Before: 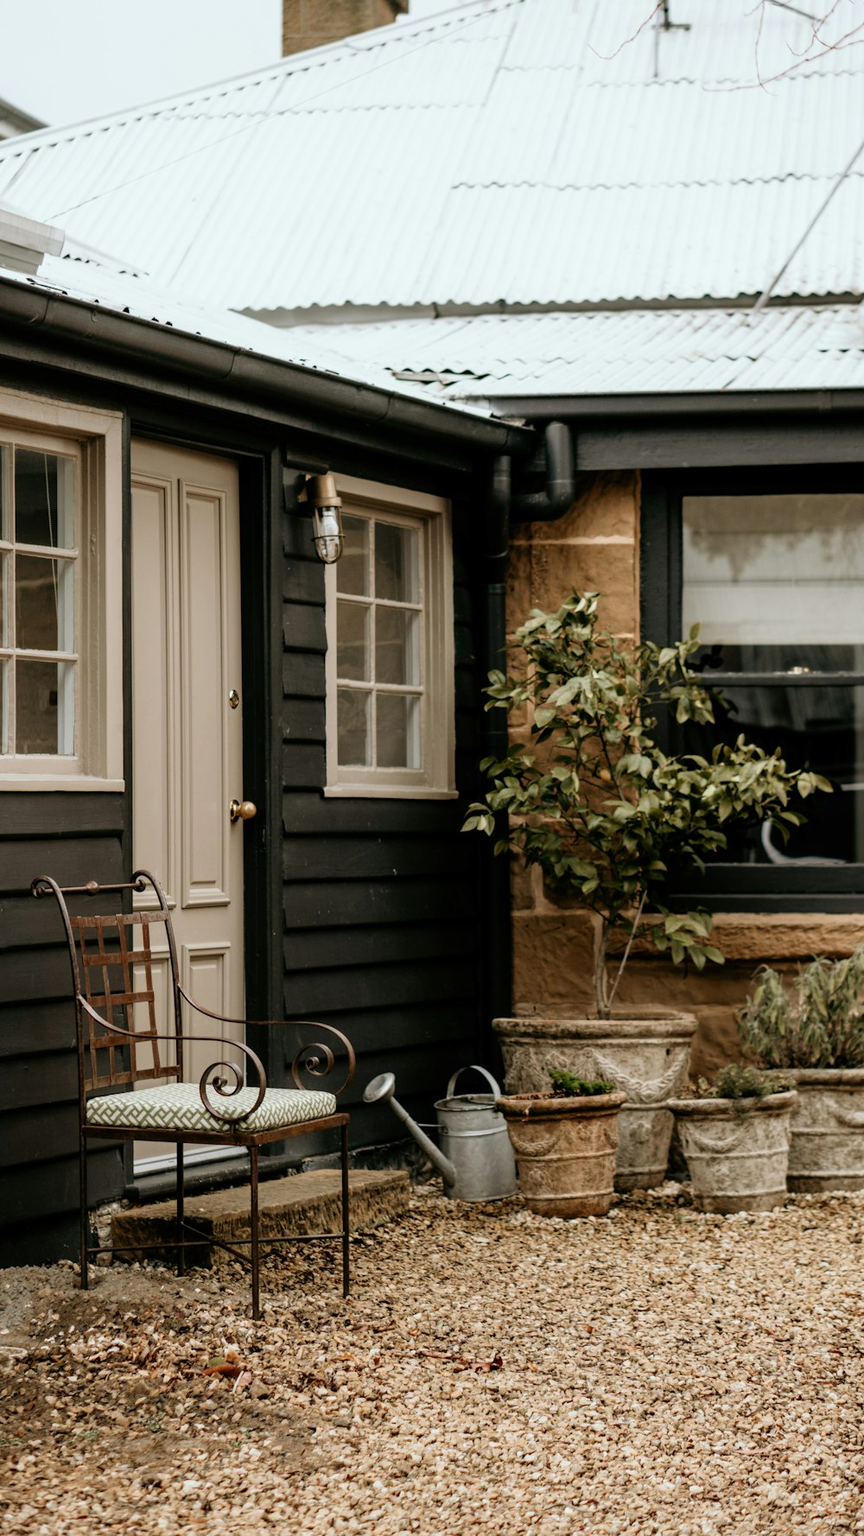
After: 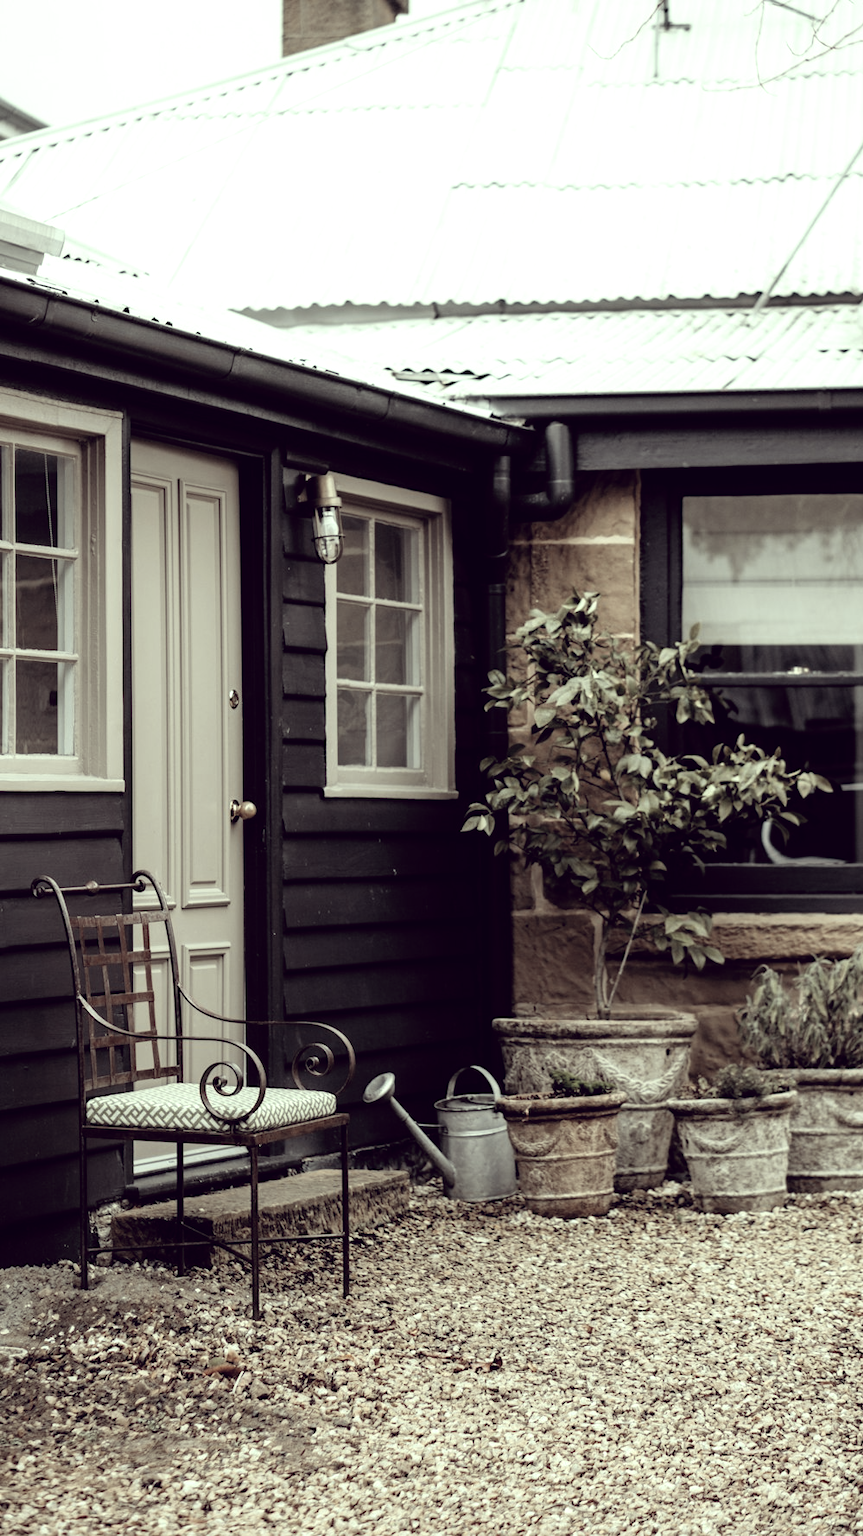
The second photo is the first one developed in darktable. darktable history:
color correction: highlights a* -20.21, highlights b* 20.44, shadows a* 19.63, shadows b* -20.84, saturation 0.414
tone equalizer: -8 EV -0.417 EV, -7 EV -0.362 EV, -6 EV -0.36 EV, -5 EV -0.182 EV, -3 EV 0.243 EV, -2 EV 0.363 EV, -1 EV 0.393 EV, +0 EV 0.426 EV
